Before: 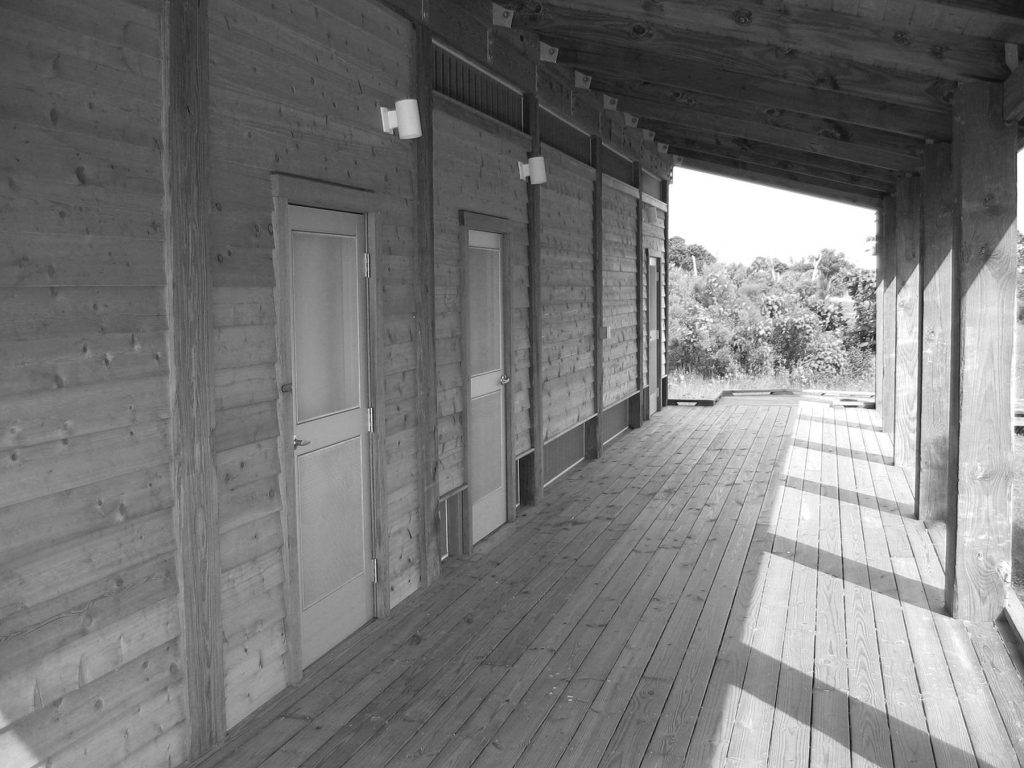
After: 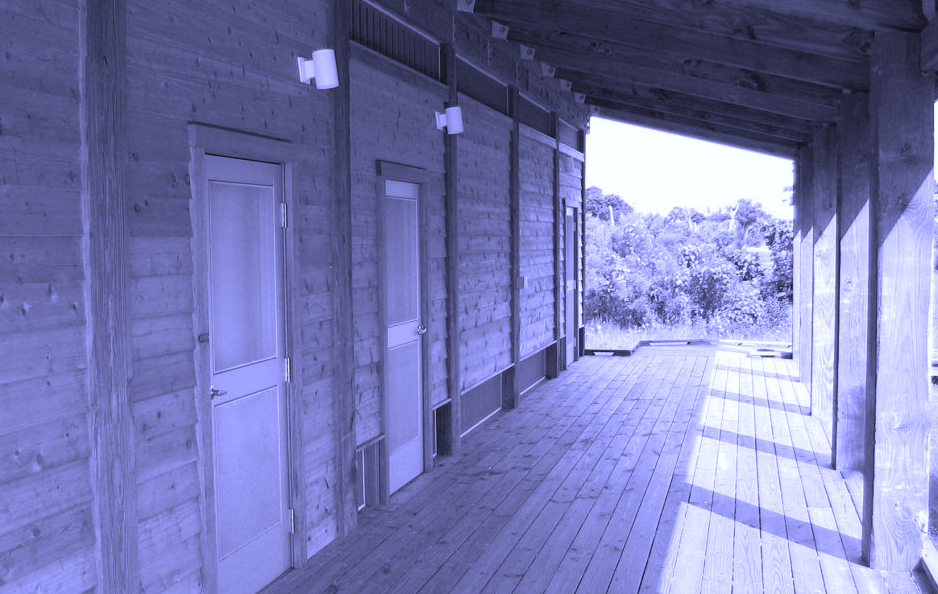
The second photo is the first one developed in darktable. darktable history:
crop: left 8.155%, top 6.611%, bottom 15.385%
white balance: red 0.98, blue 1.61
